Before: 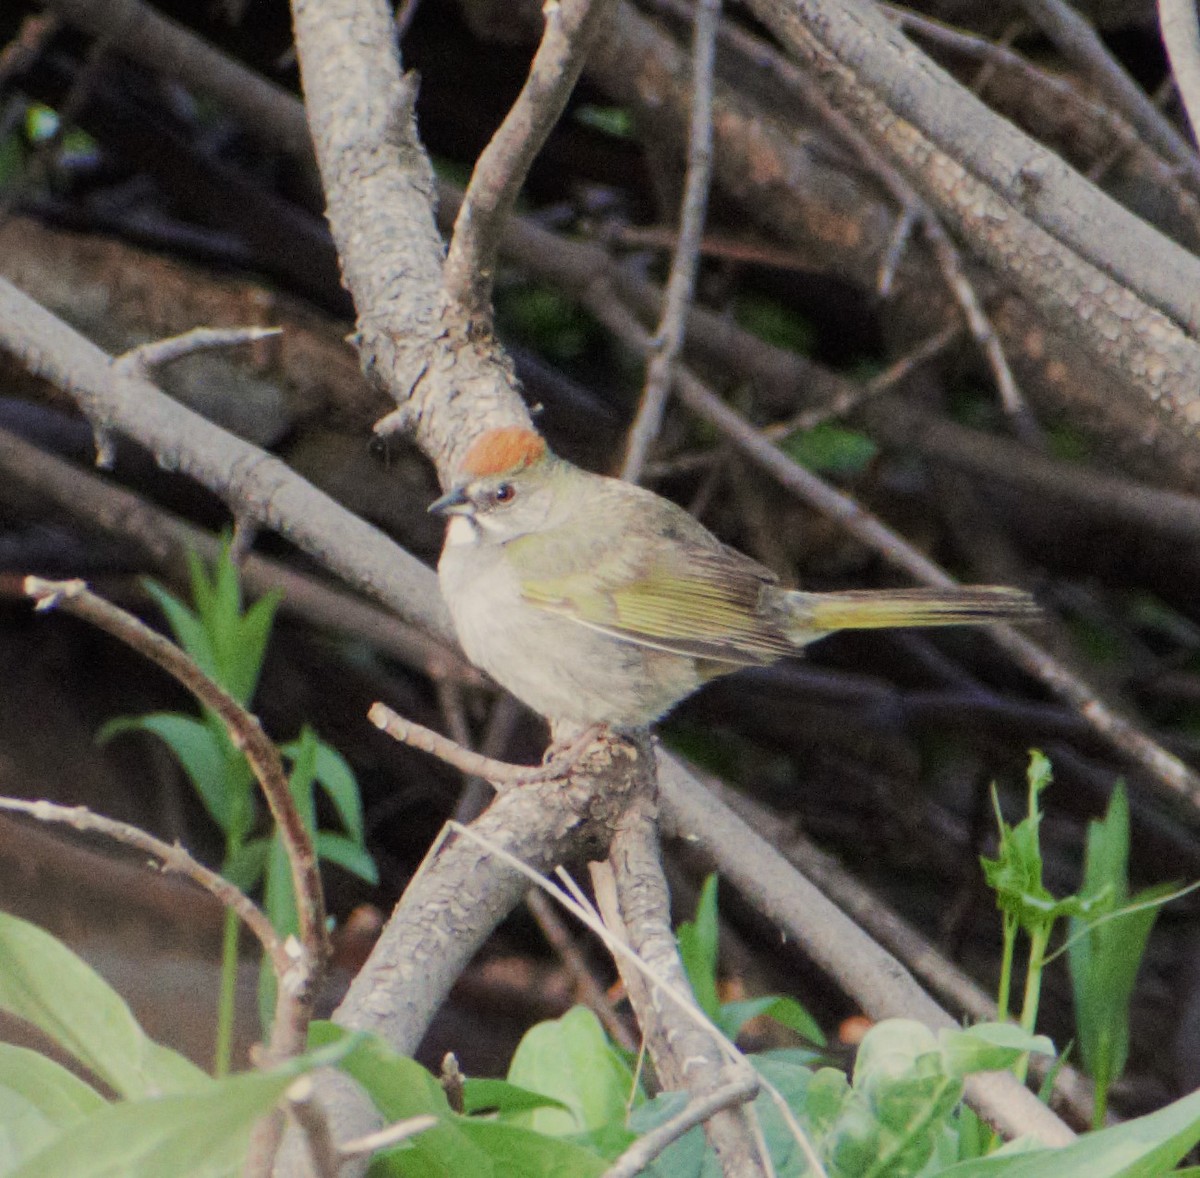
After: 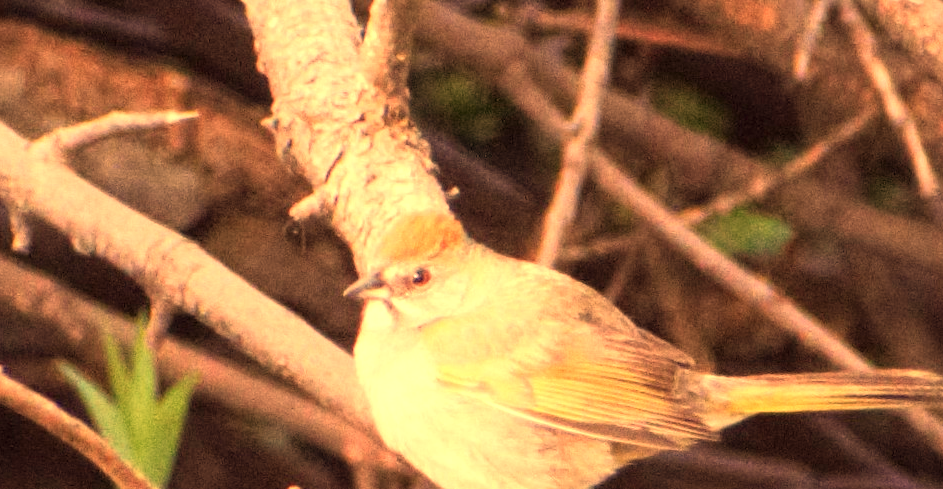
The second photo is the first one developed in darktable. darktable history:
white balance: red 1.467, blue 0.684
exposure: black level correction 0, exposure 0.9 EV, compensate highlight preservation false
crop: left 7.036%, top 18.398%, right 14.379%, bottom 40.043%
color balance: mode lift, gamma, gain (sRGB), lift [1, 1.049, 1, 1]
